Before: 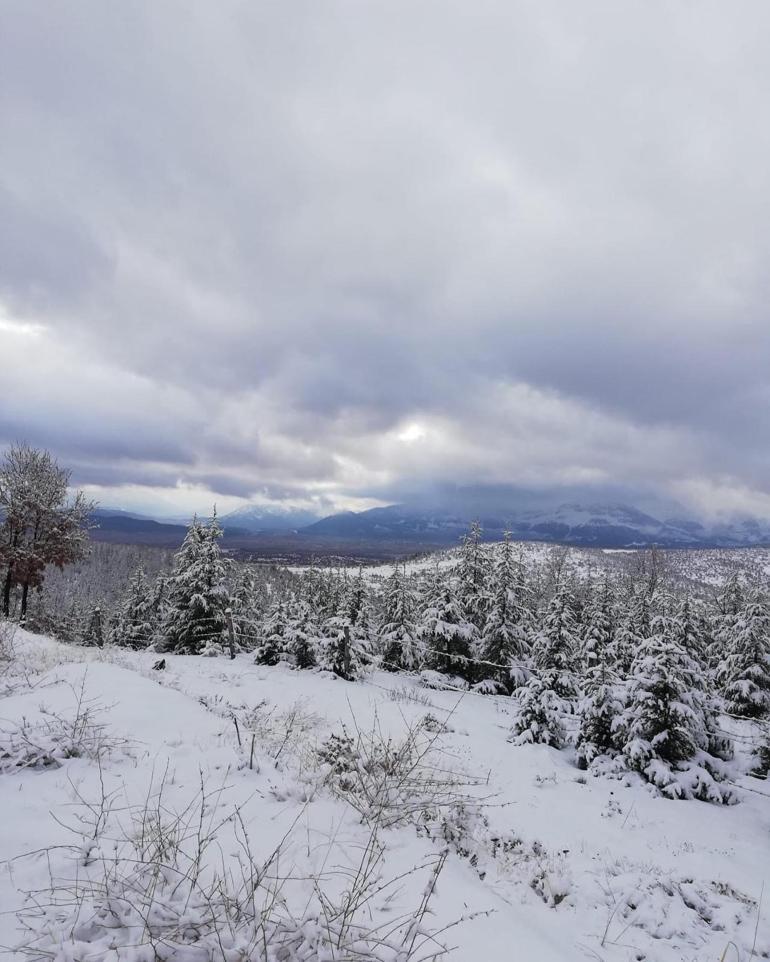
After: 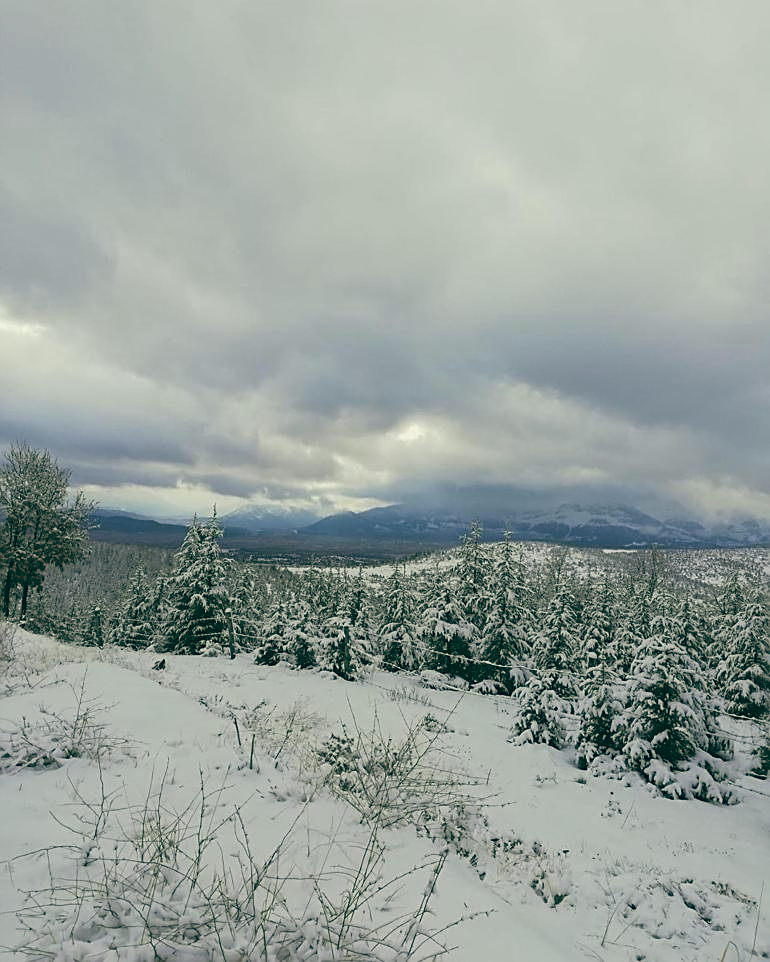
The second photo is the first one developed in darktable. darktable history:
base curve: exposure shift 0, preserve colors none
color balance: lift [1.005, 0.99, 1.007, 1.01], gamma [1, 1.034, 1.032, 0.966], gain [0.873, 1.055, 1.067, 0.933]
sharpen: on, module defaults
